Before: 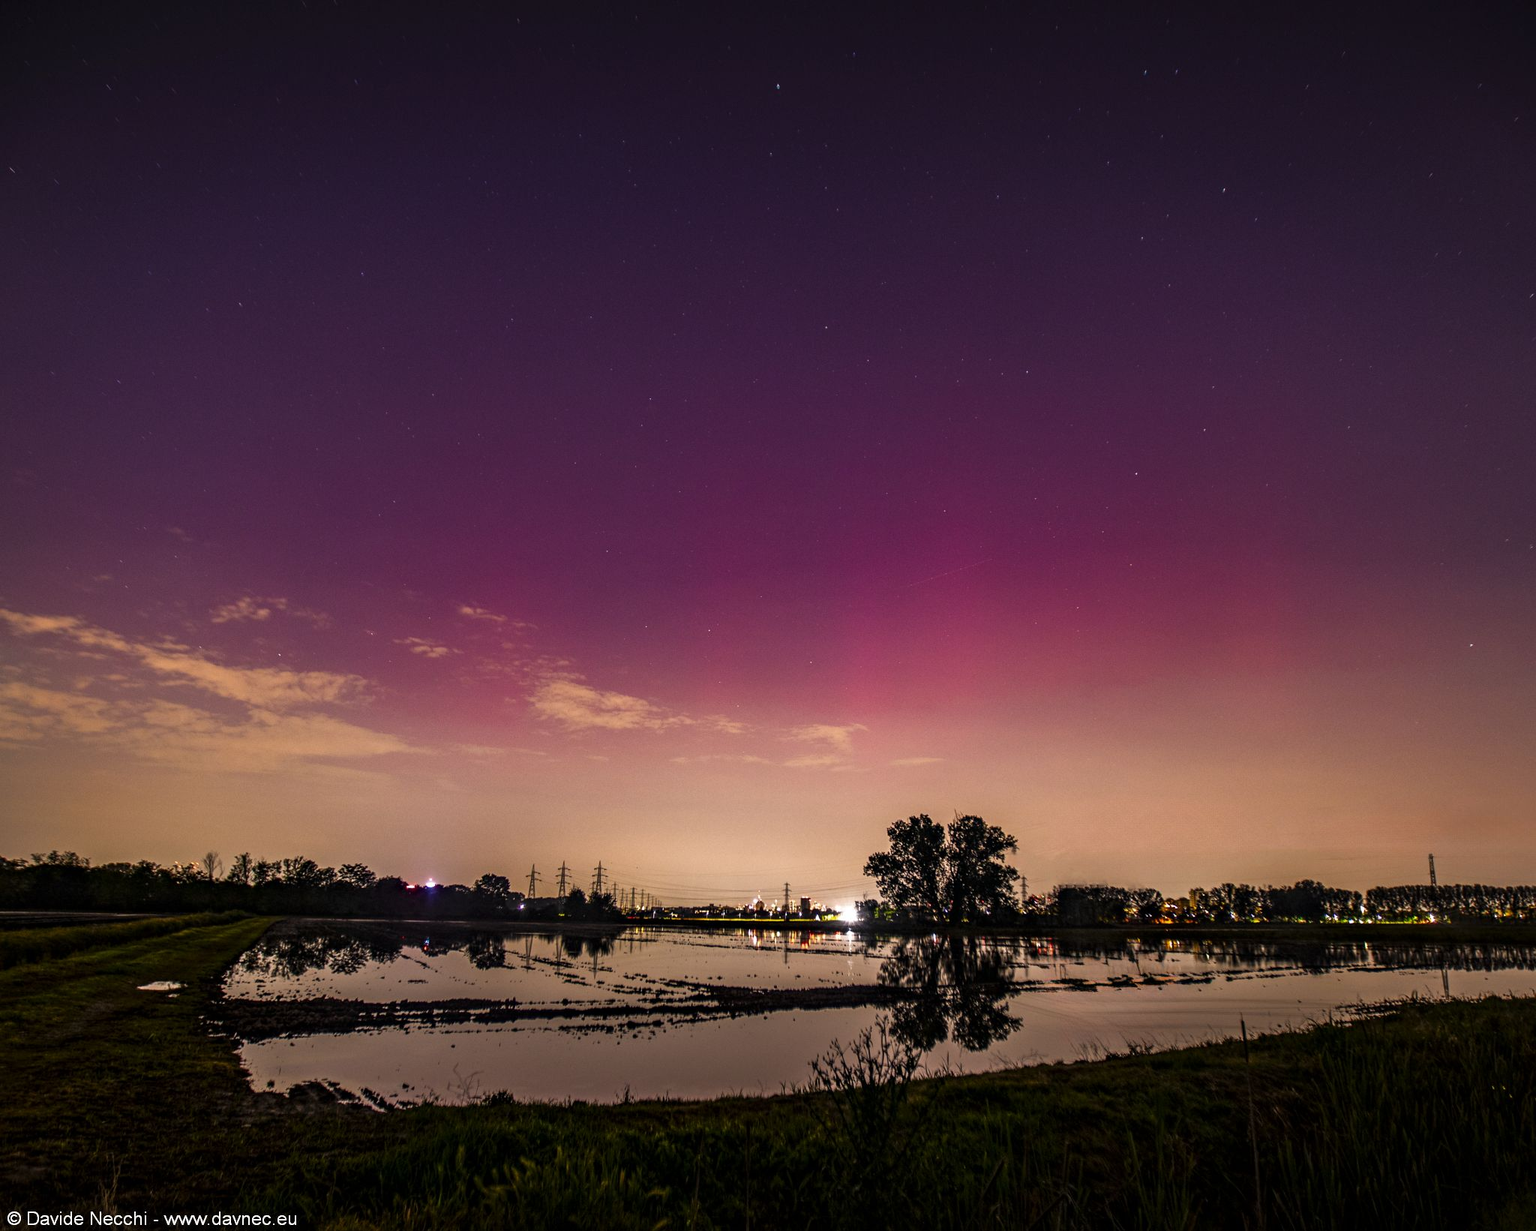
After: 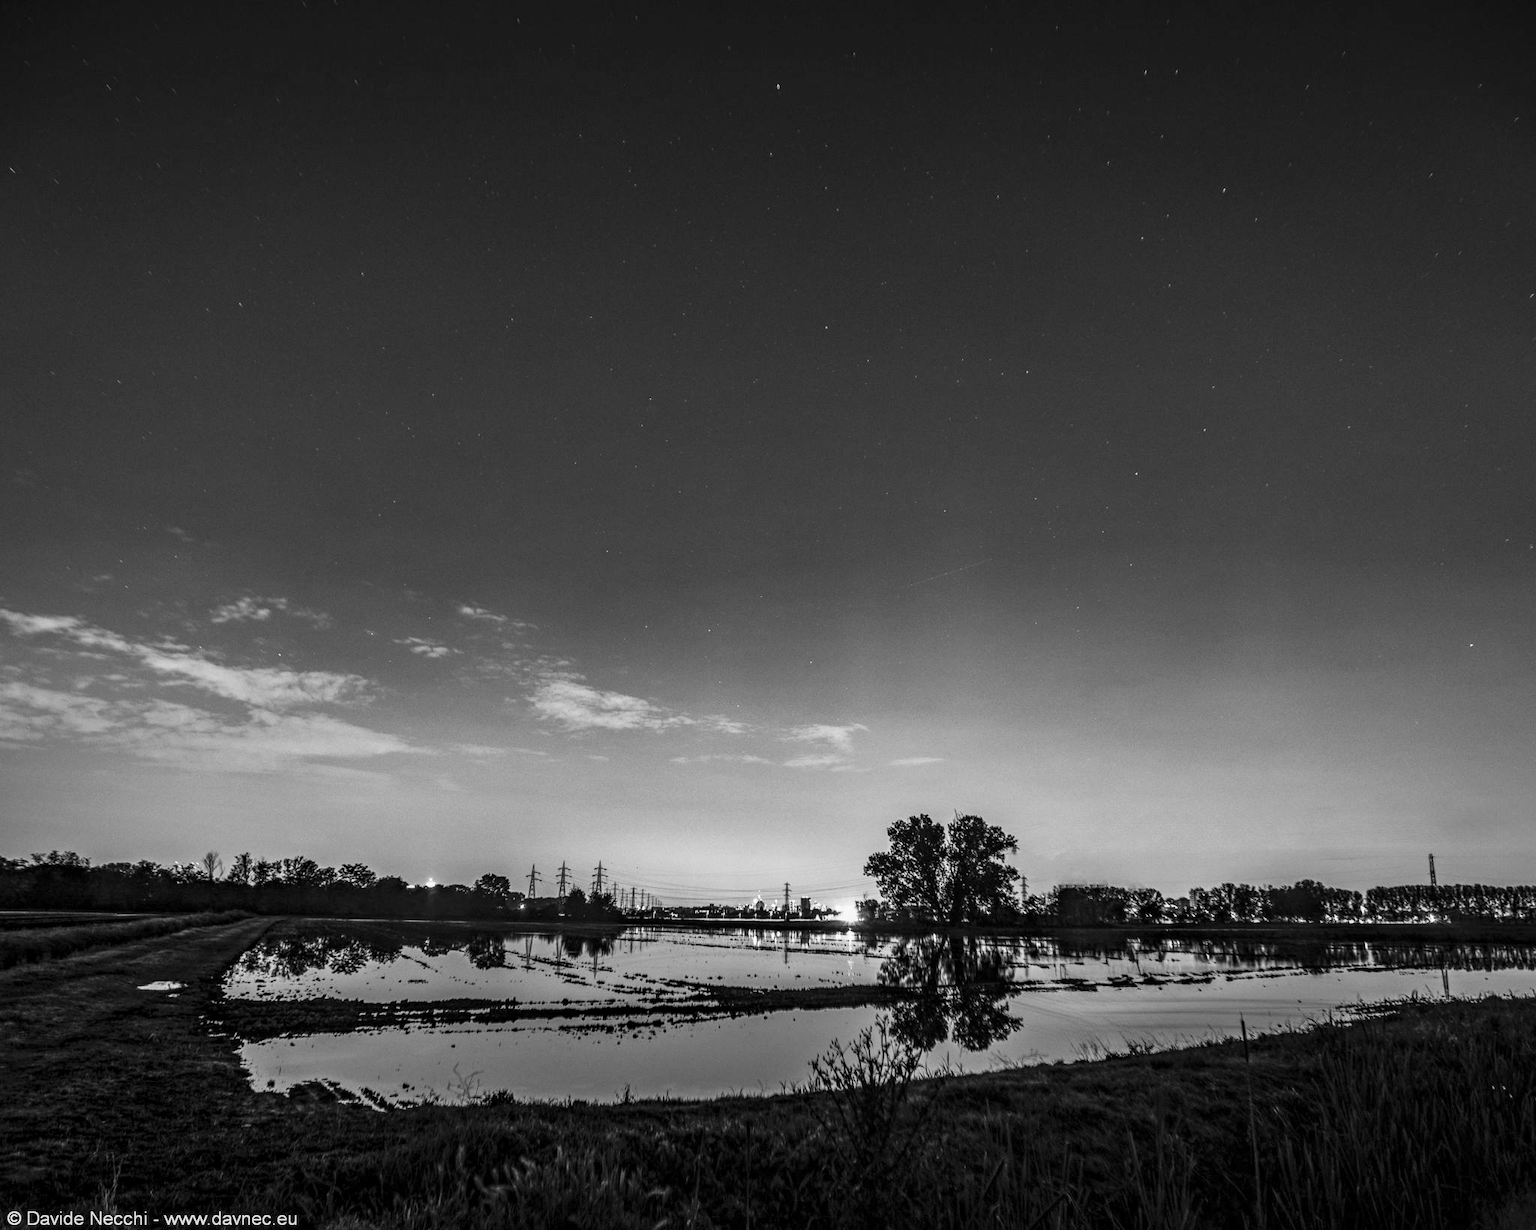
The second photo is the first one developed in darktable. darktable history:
contrast brightness saturation: contrast 0.2, brightness 0.16, saturation 0.22
local contrast: on, module defaults
color correction: highlights a* 4.02, highlights b* 4.98, shadows a* -7.55, shadows b* 4.98
monochrome: on, module defaults
shadows and highlights: shadows 24.5, highlights -78.15, soften with gaussian
